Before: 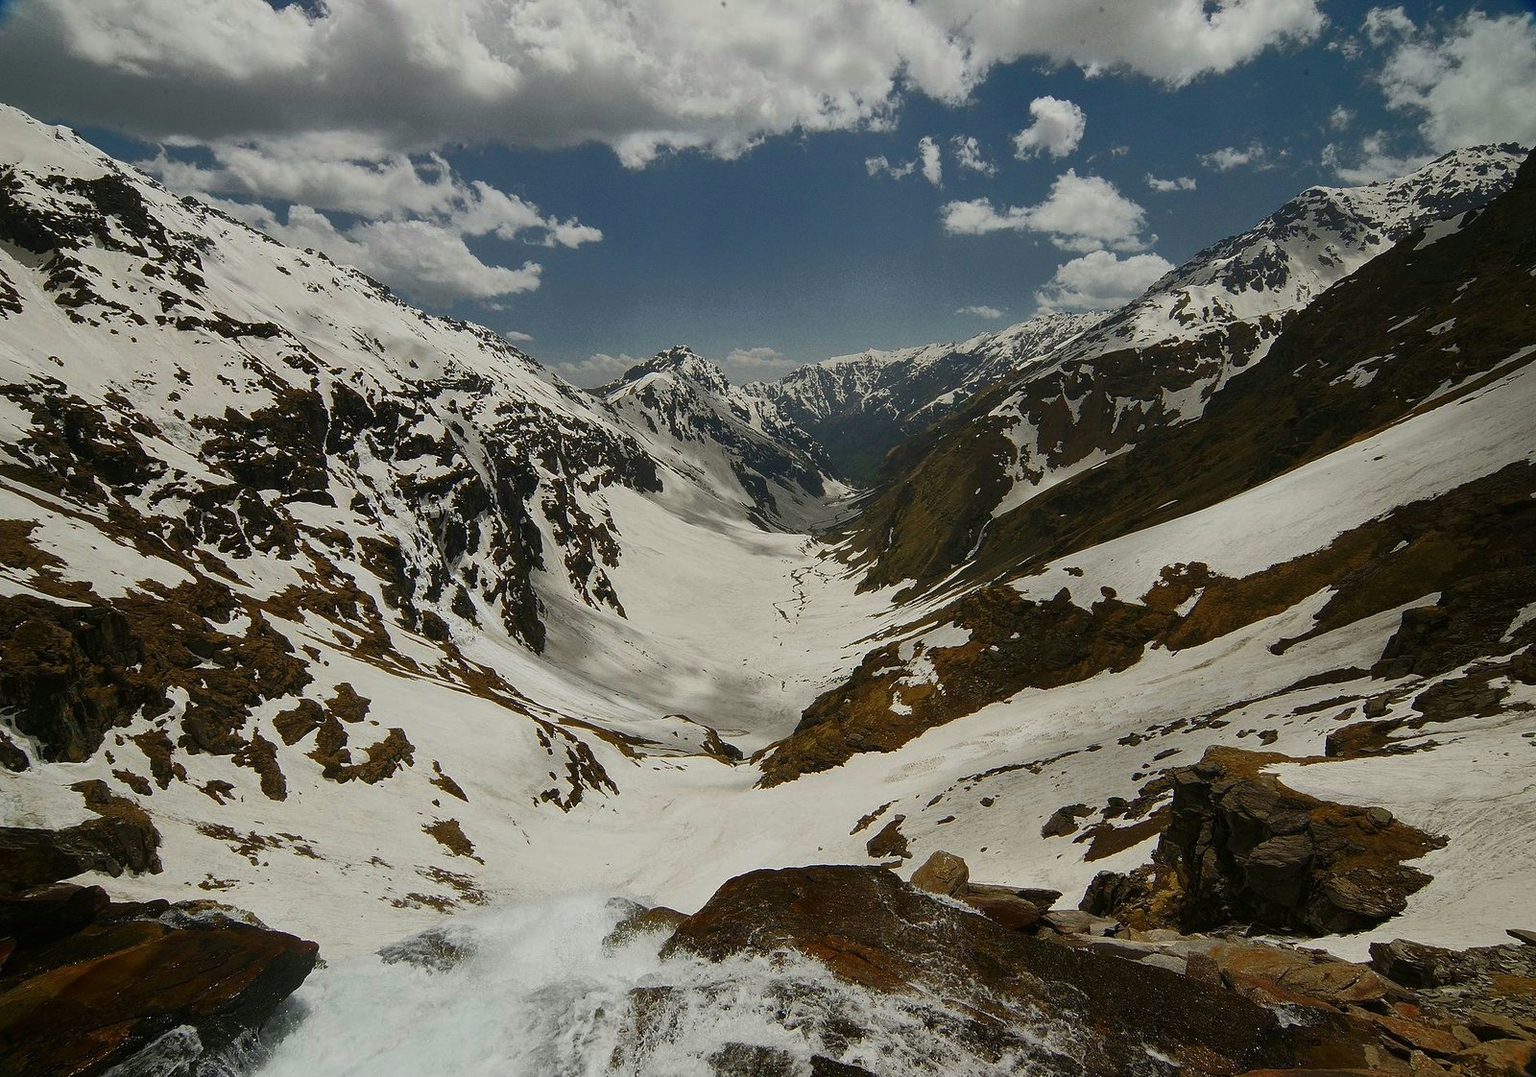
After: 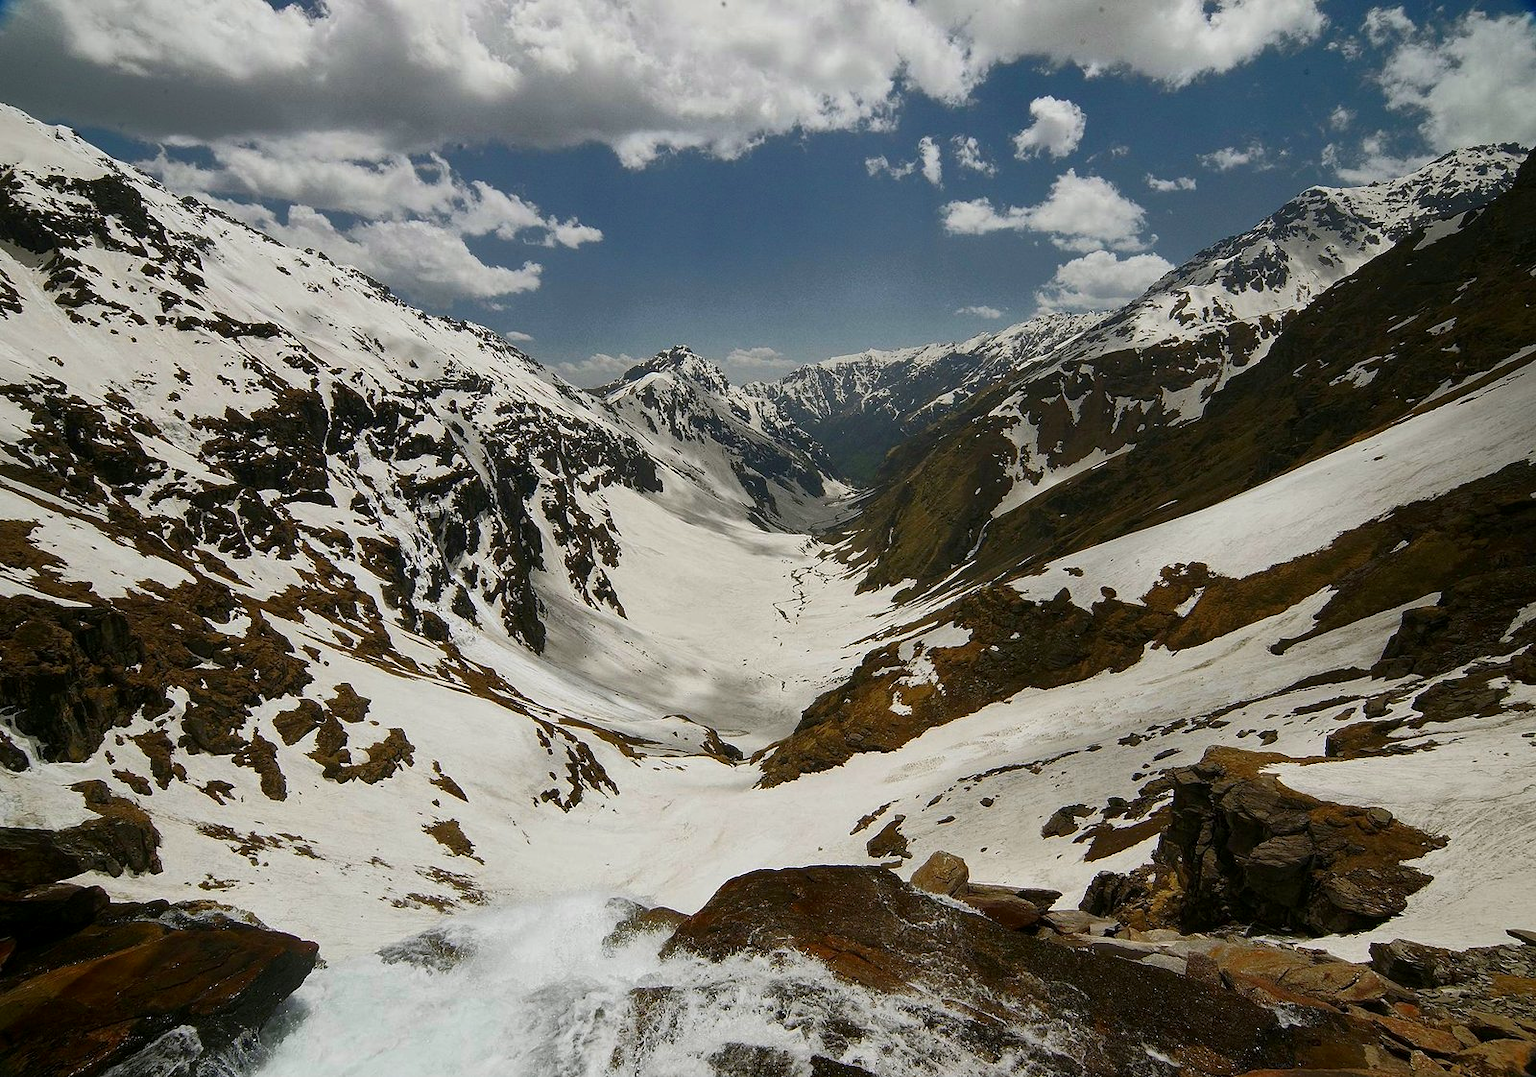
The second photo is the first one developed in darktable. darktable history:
white balance: red 1.004, blue 1.024
exposure: black level correction 0.001, exposure 0.3 EV, compensate highlight preservation false
